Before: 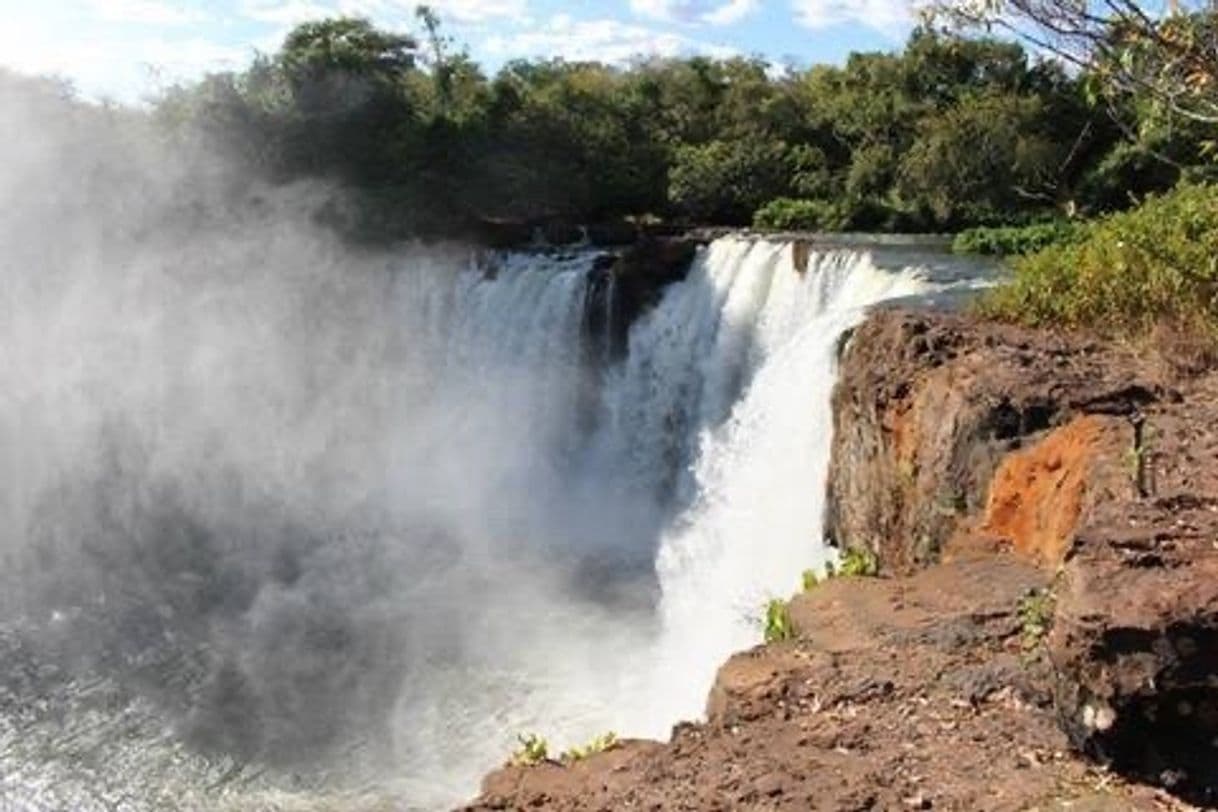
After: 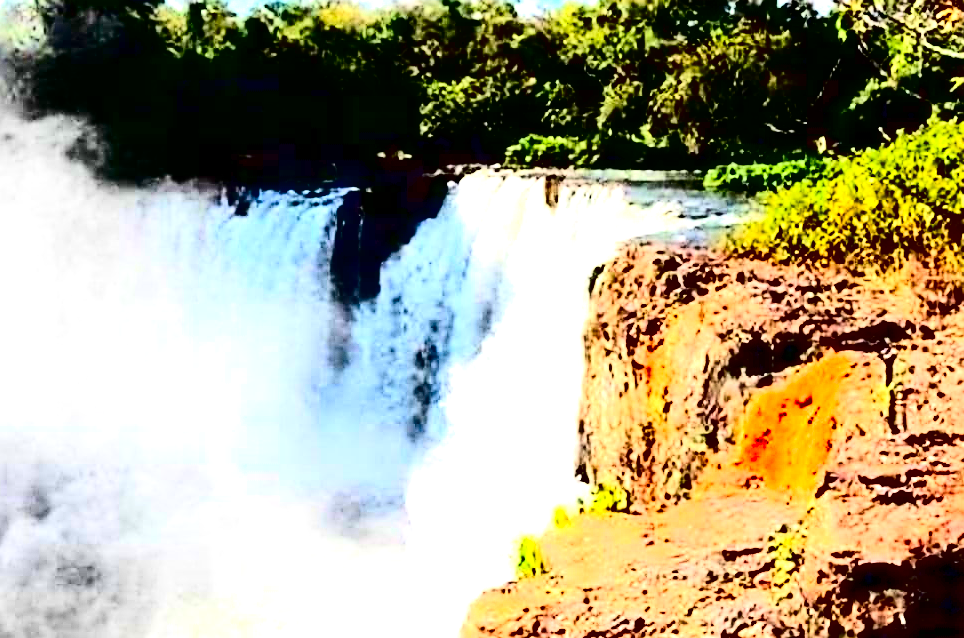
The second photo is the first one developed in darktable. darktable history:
exposure: exposure 1.477 EV, compensate highlight preservation false
sharpen: on, module defaults
crop and rotate: left 20.487%, top 7.955%, right 0.342%, bottom 13.437%
contrast brightness saturation: contrast 0.758, brightness -0.985, saturation 0.991
